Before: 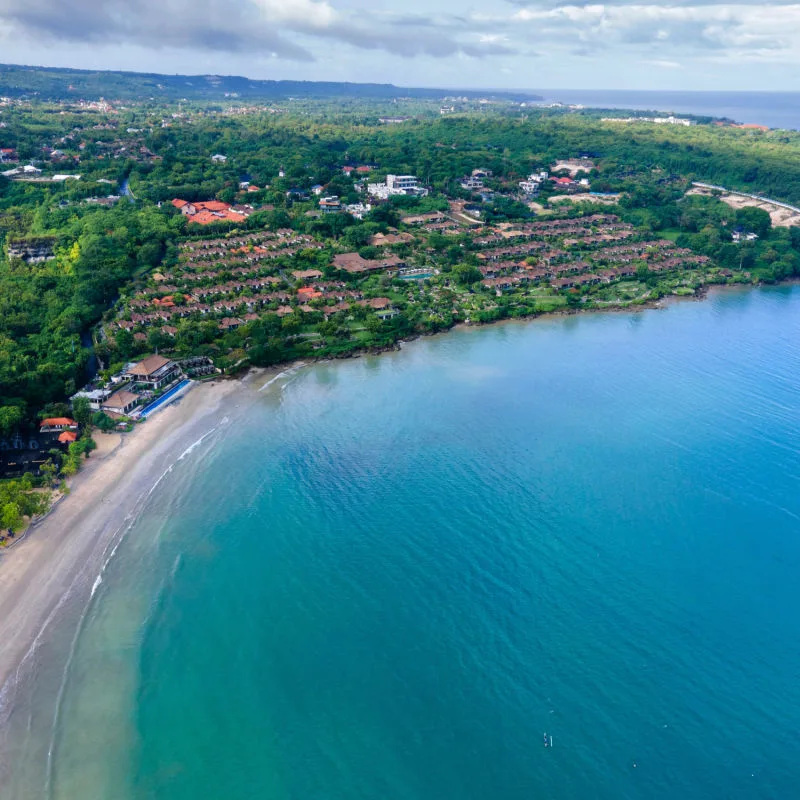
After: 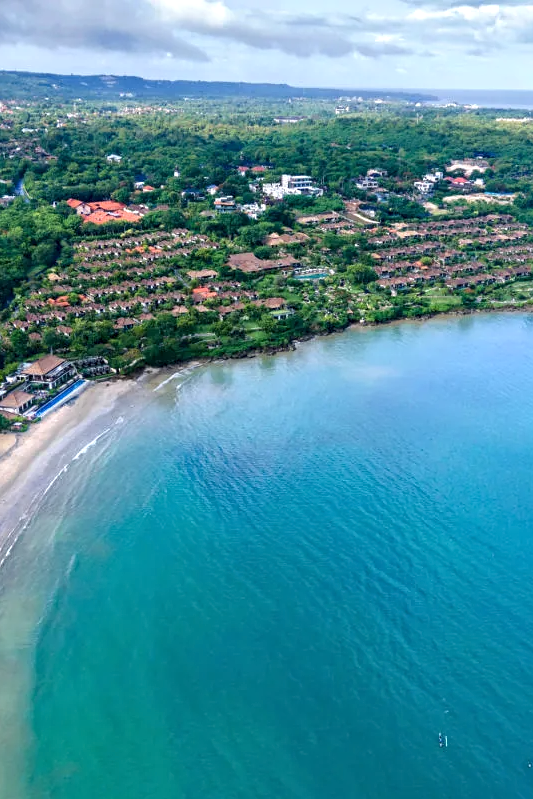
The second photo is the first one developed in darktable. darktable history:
crop and rotate: left 13.342%, right 19.991%
contrast equalizer: octaves 7, y [[0.509, 0.514, 0.523, 0.542, 0.578, 0.603], [0.5 ×6], [0.509, 0.514, 0.523, 0.542, 0.578, 0.603], [0.001, 0.002, 0.003, 0.005, 0.01, 0.013], [0.001, 0.002, 0.003, 0.005, 0.01, 0.013]]
color balance: on, module defaults
exposure: exposure 0.3 EV, compensate highlight preservation false
